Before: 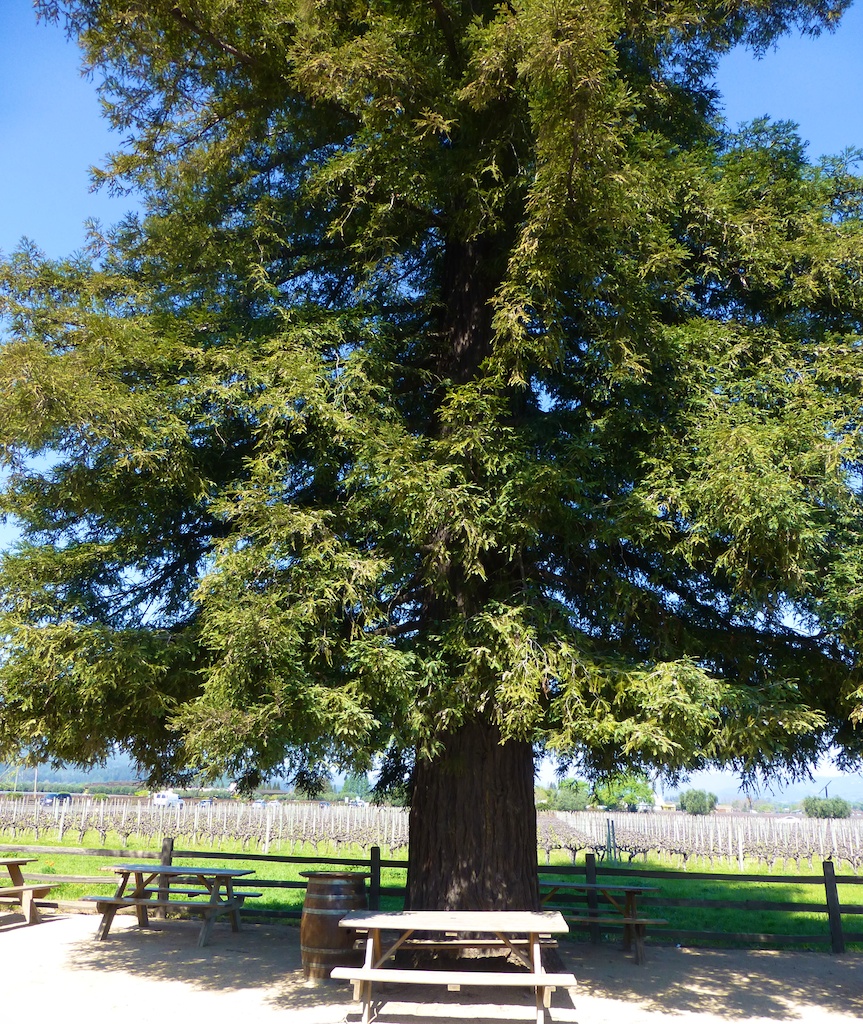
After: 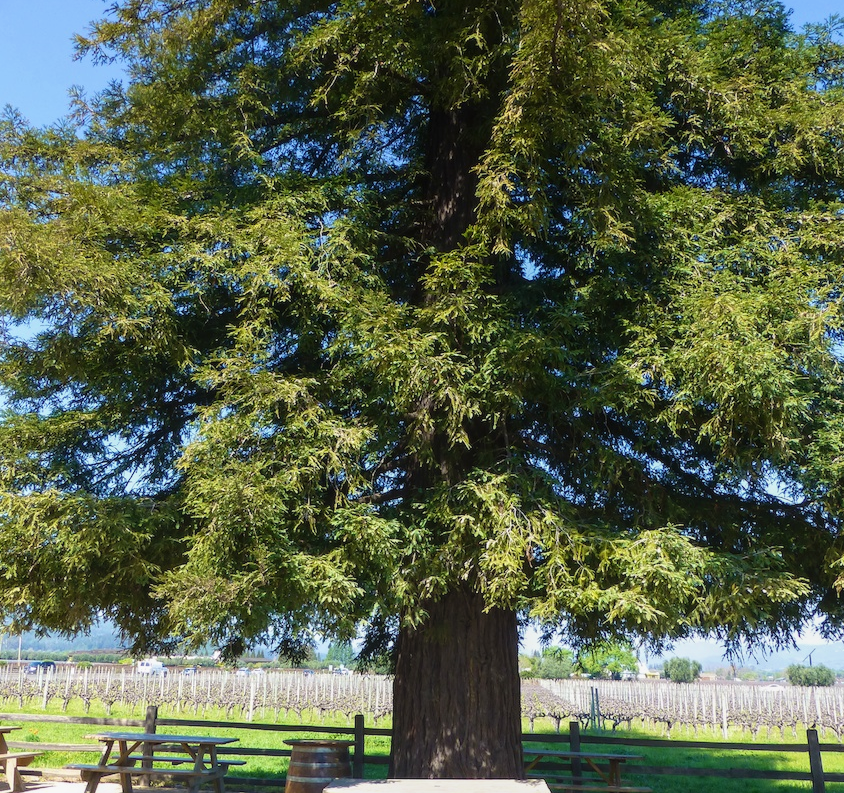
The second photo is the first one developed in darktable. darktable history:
local contrast: detail 110%
crop and rotate: left 1.927%, top 12.956%, right 0.27%, bottom 9.55%
